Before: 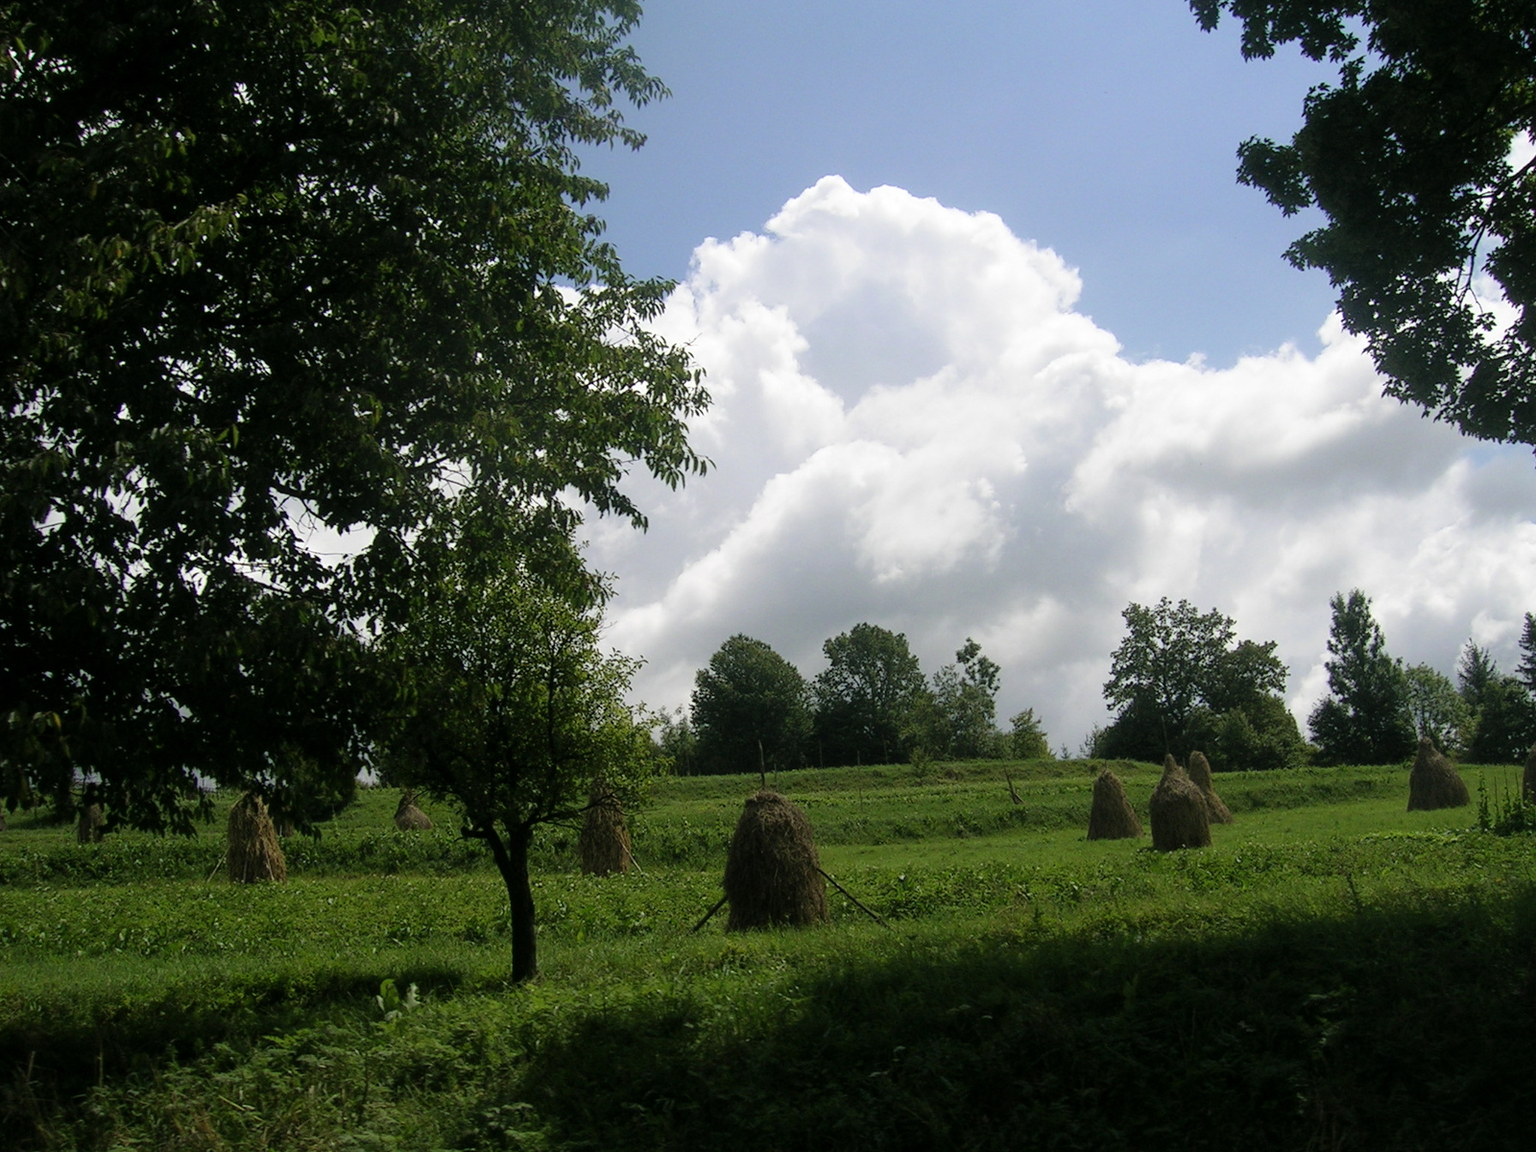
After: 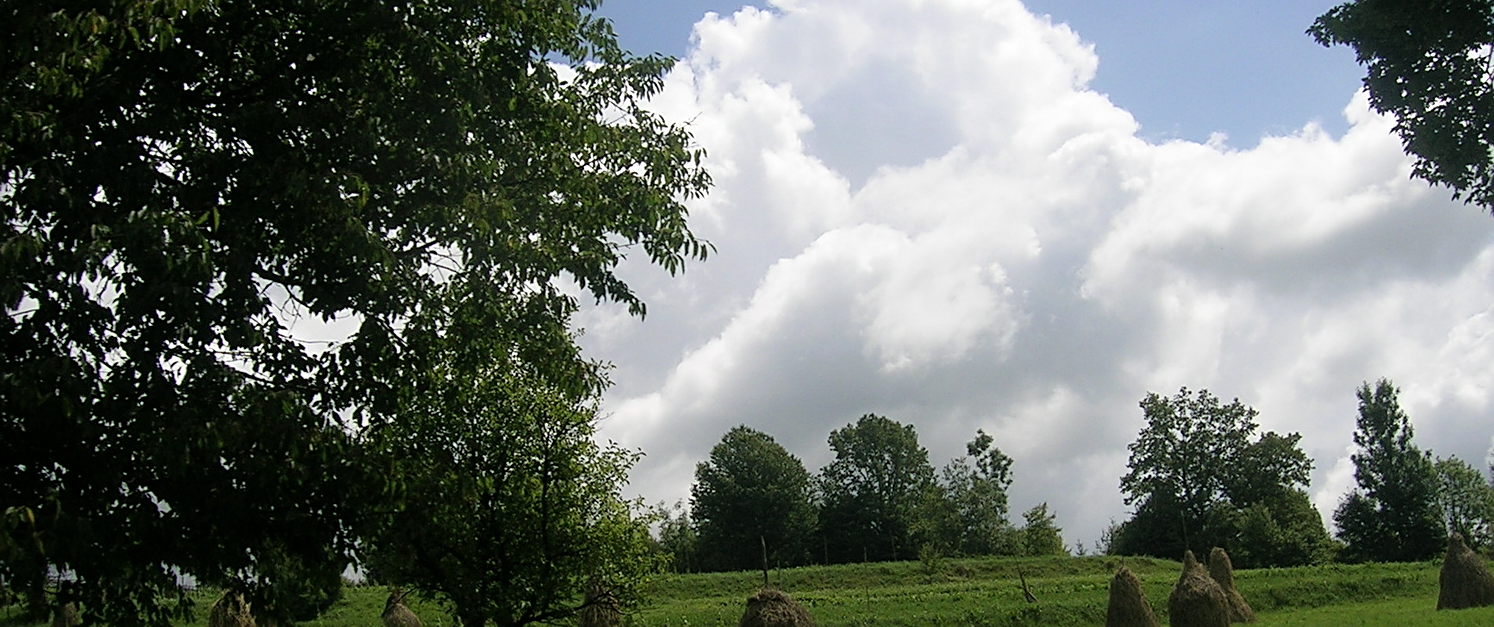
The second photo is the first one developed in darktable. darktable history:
sharpen: on, module defaults
crop: left 1.815%, top 19.634%, right 4.801%, bottom 28.039%
